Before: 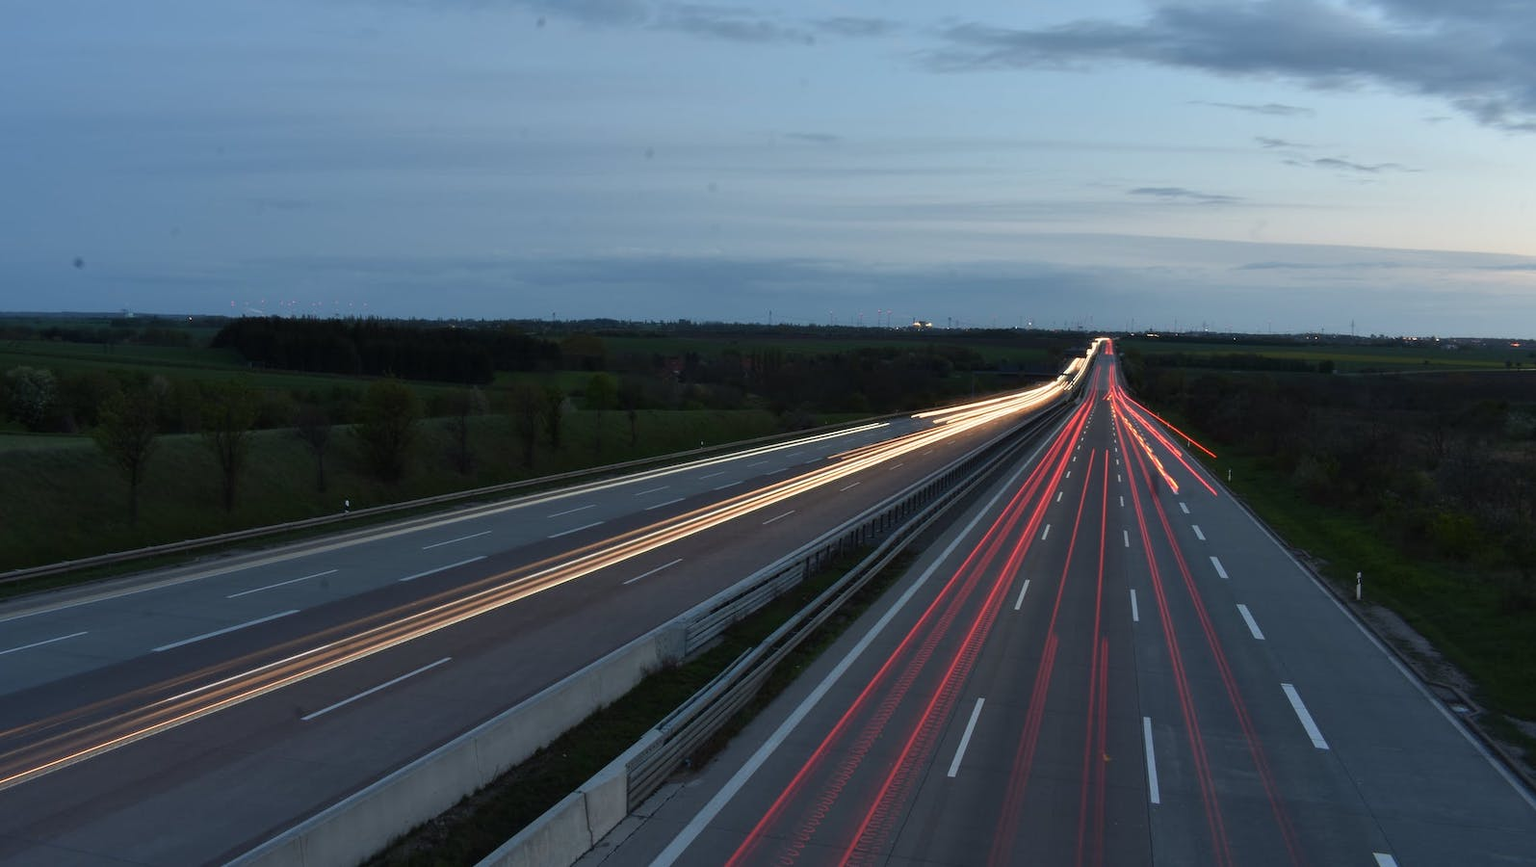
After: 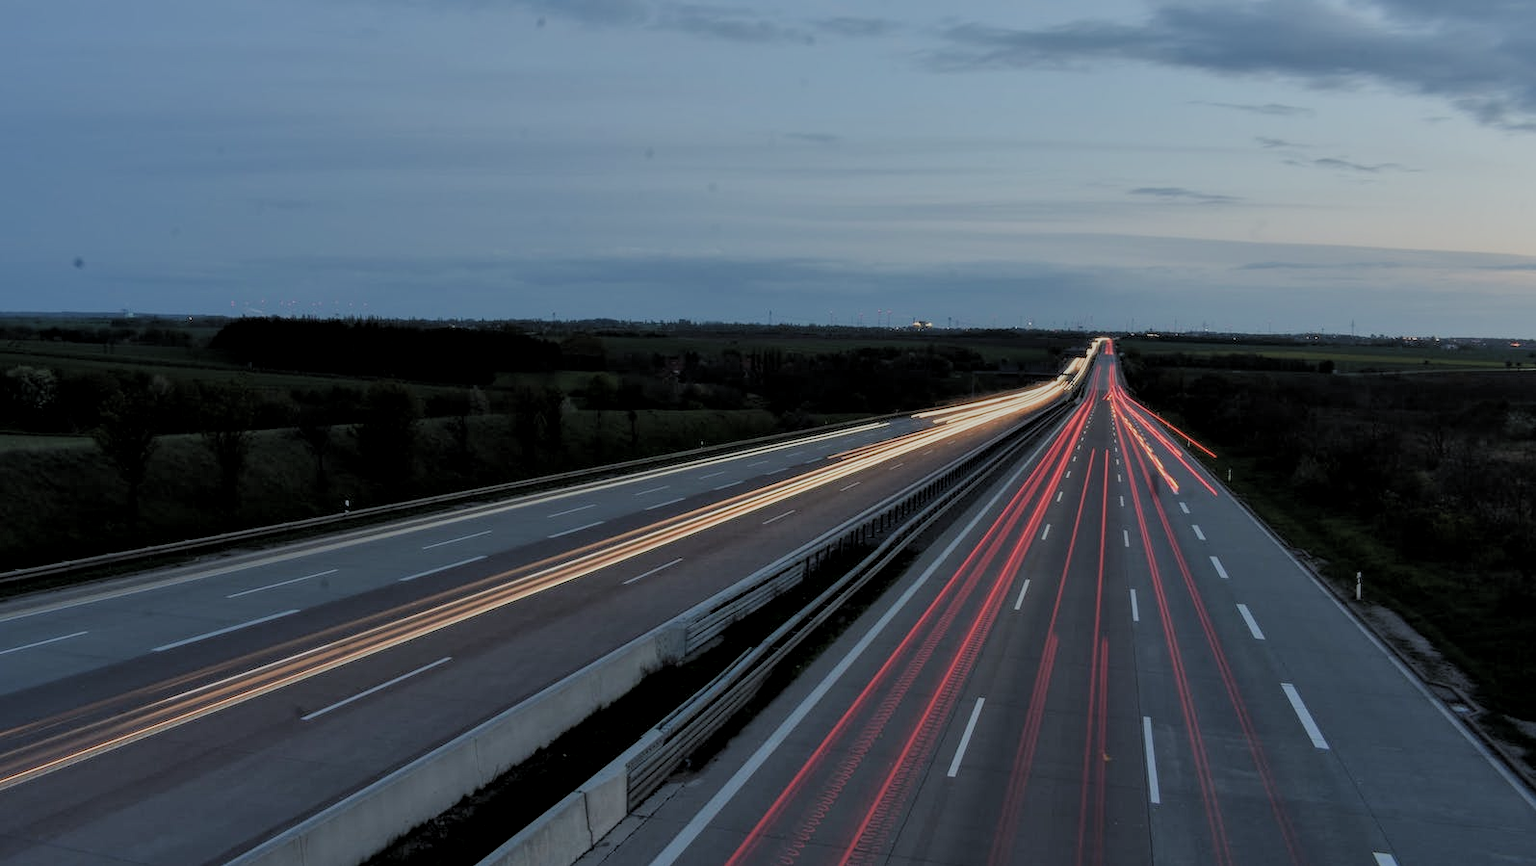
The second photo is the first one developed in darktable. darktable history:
local contrast: on, module defaults
filmic rgb: black relative exposure -6.6 EV, white relative exposure 4.73 EV, hardness 3.16, contrast 0.802, color science v4 (2020)
